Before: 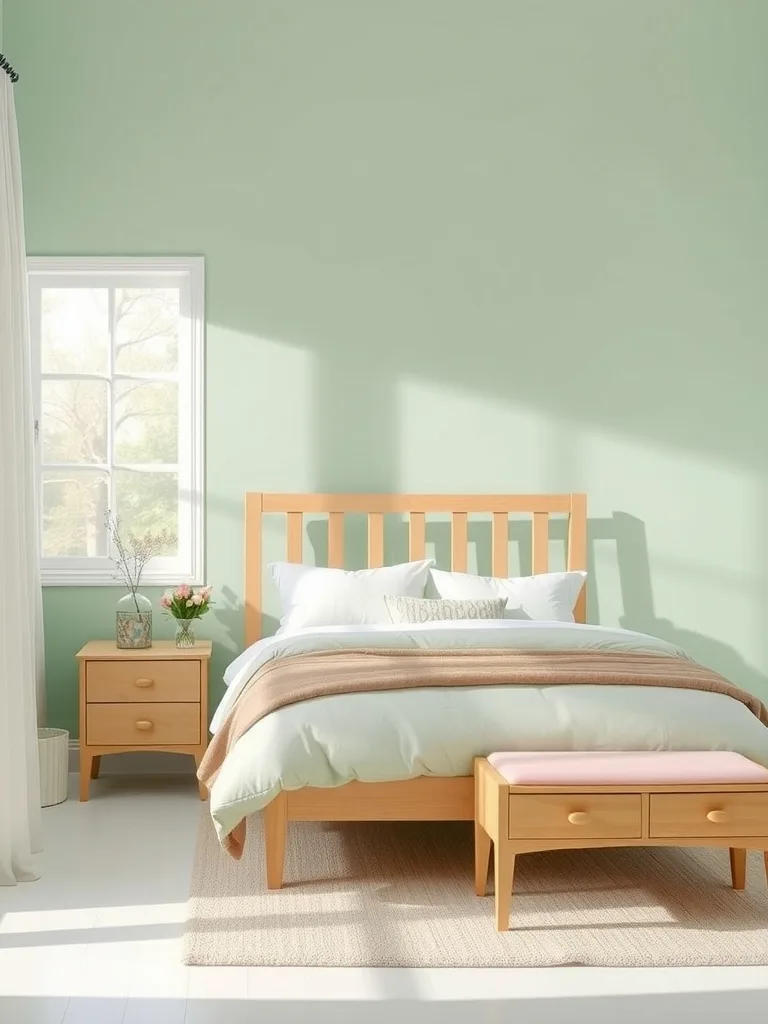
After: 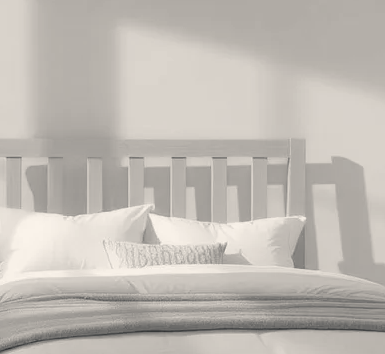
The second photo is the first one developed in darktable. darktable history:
color balance rgb: shadows lift › chroma 1%, shadows lift › hue 240.84°, highlights gain › chroma 2%, highlights gain › hue 73.2°, global offset › luminance -0.5%, perceptual saturation grading › global saturation 20%, perceptual saturation grading › highlights -25%, perceptual saturation grading › shadows 50%, global vibrance 25.26%
color calibration: output gray [0.21, 0.42, 0.37, 0], gray › normalize channels true, illuminant same as pipeline (D50), adaptation XYZ, x 0.346, y 0.359, gamut compression 0
crop: left 36.607%, top 34.735%, right 13.146%, bottom 30.611%
